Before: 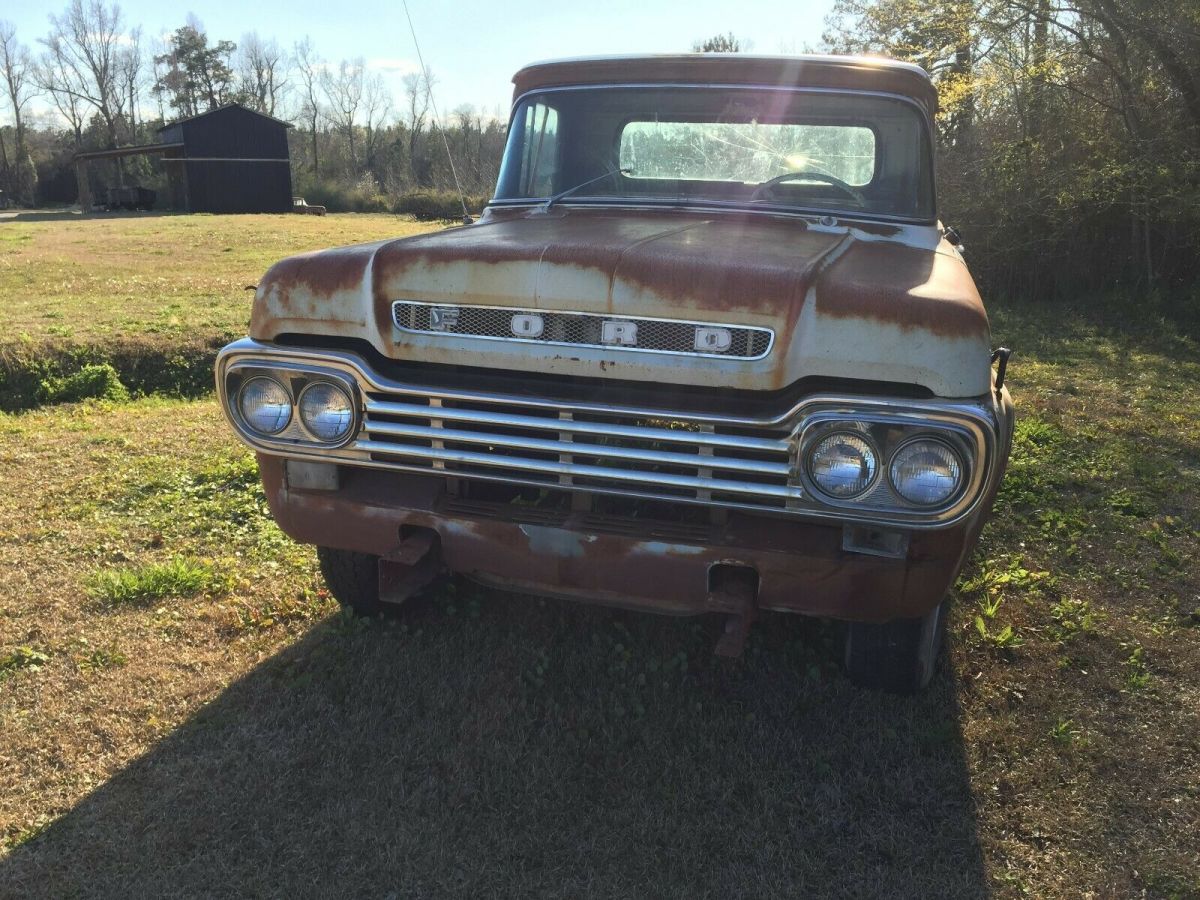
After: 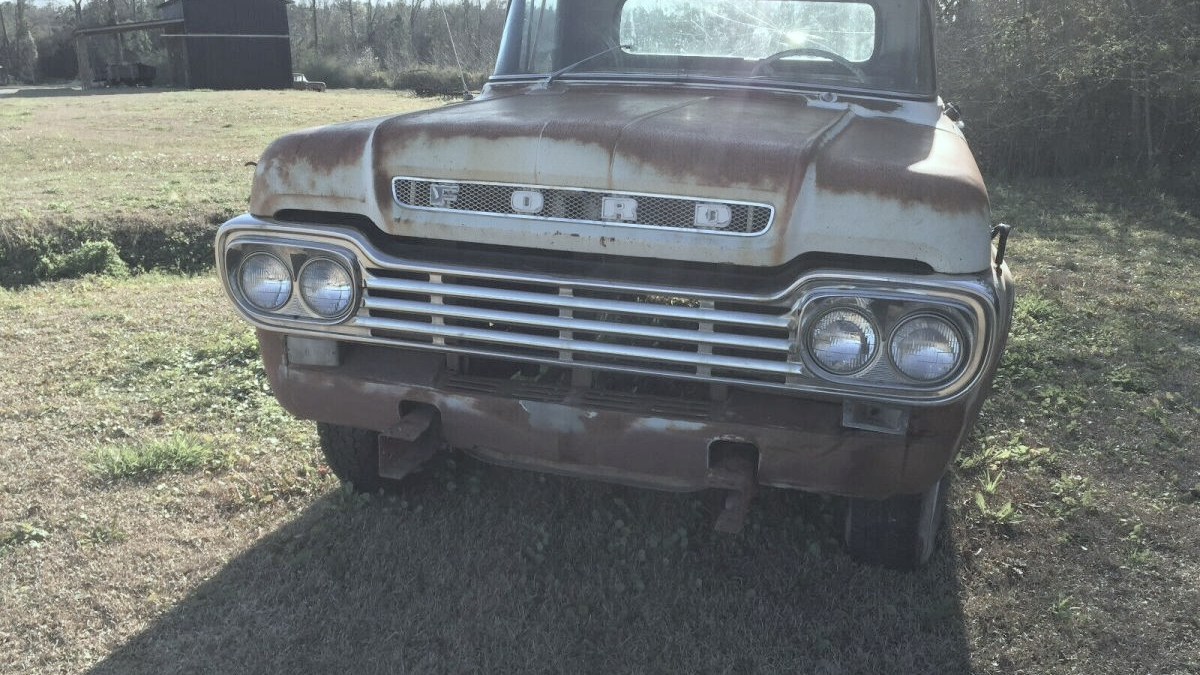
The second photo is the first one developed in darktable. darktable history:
contrast brightness saturation: brightness 0.18, saturation -0.5
color calibration: illuminant Planckian (black body), x 0.375, y 0.373, temperature 4117 K
crop: top 13.819%, bottom 11.169%
shadows and highlights: shadows 62.66, white point adjustment 0.37, highlights -34.44, compress 83.82%
